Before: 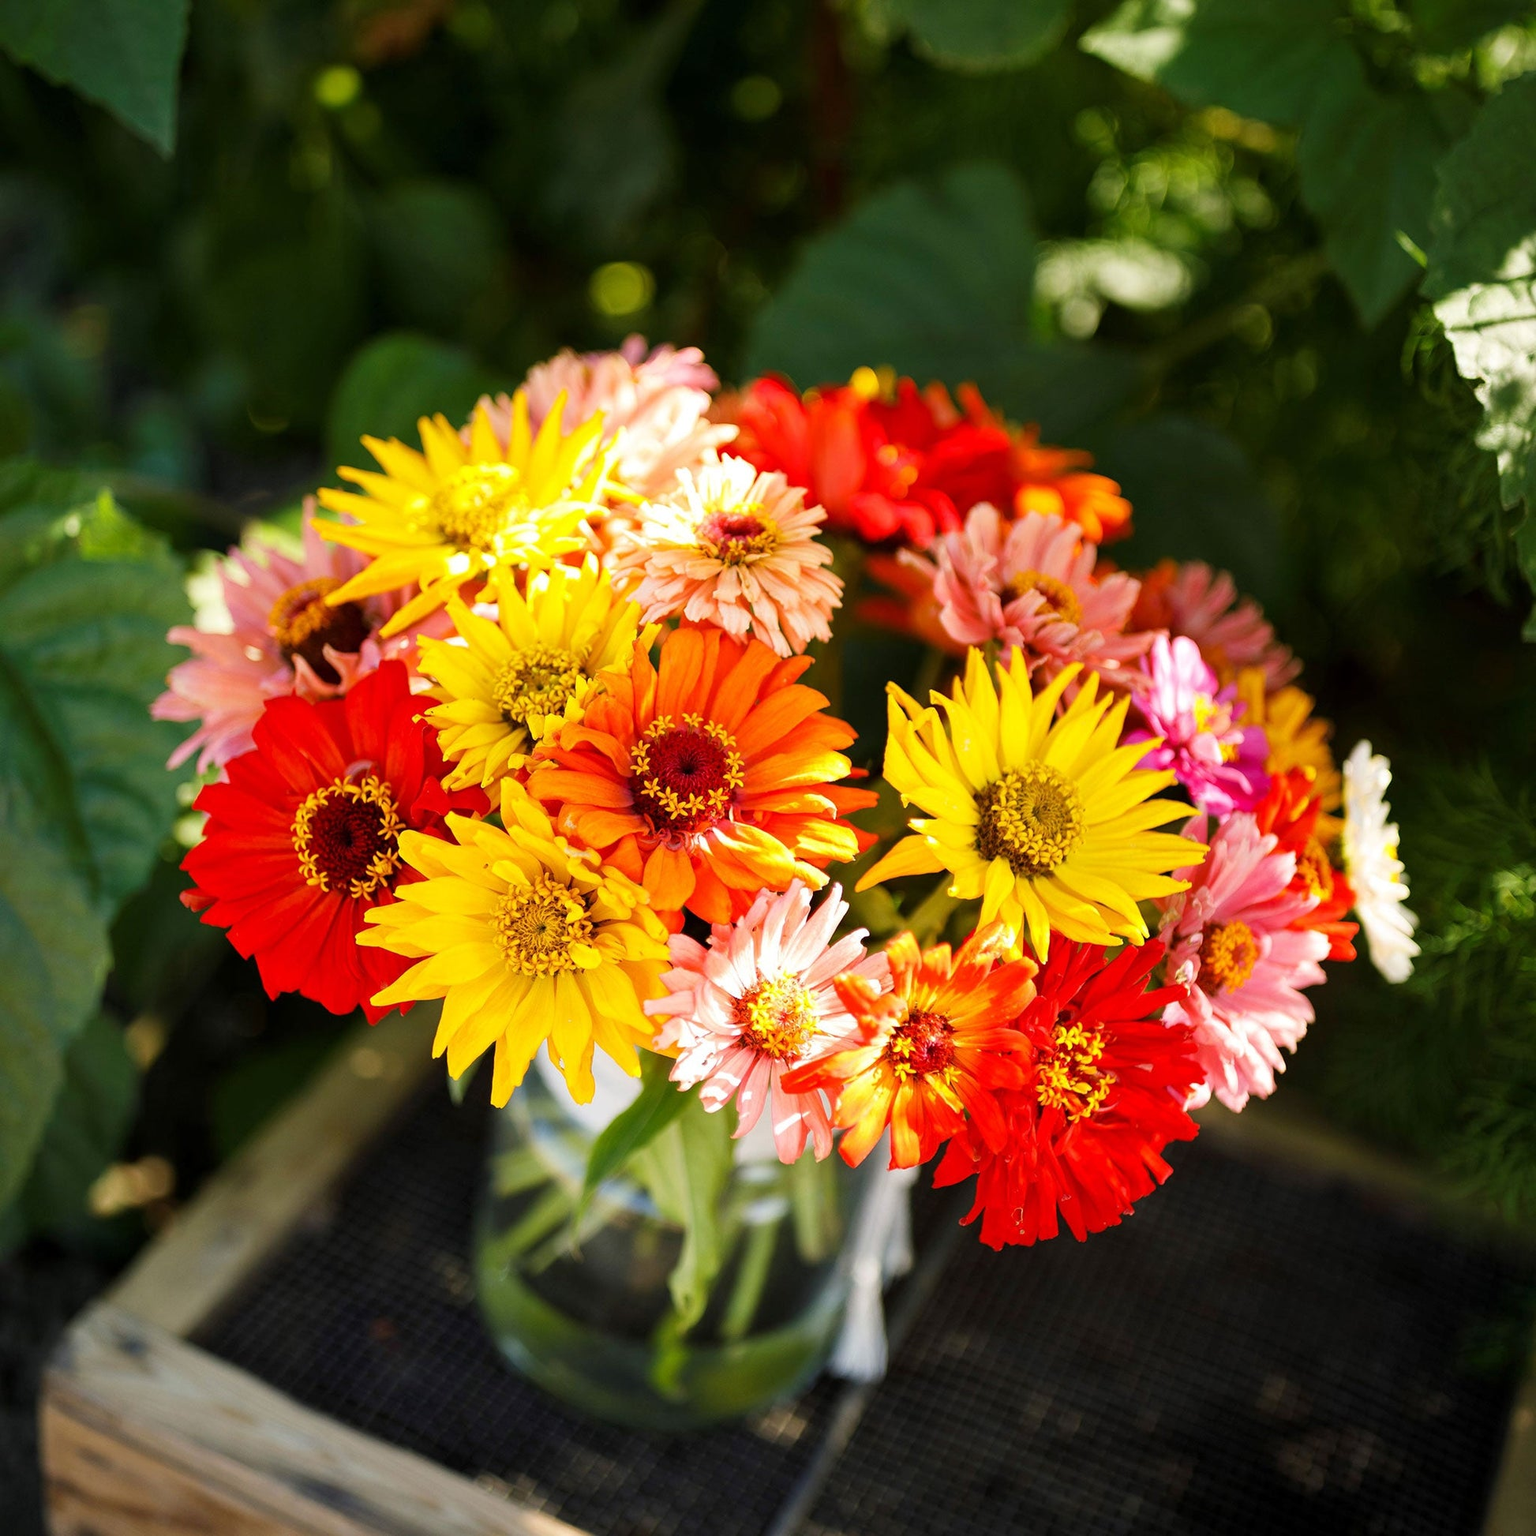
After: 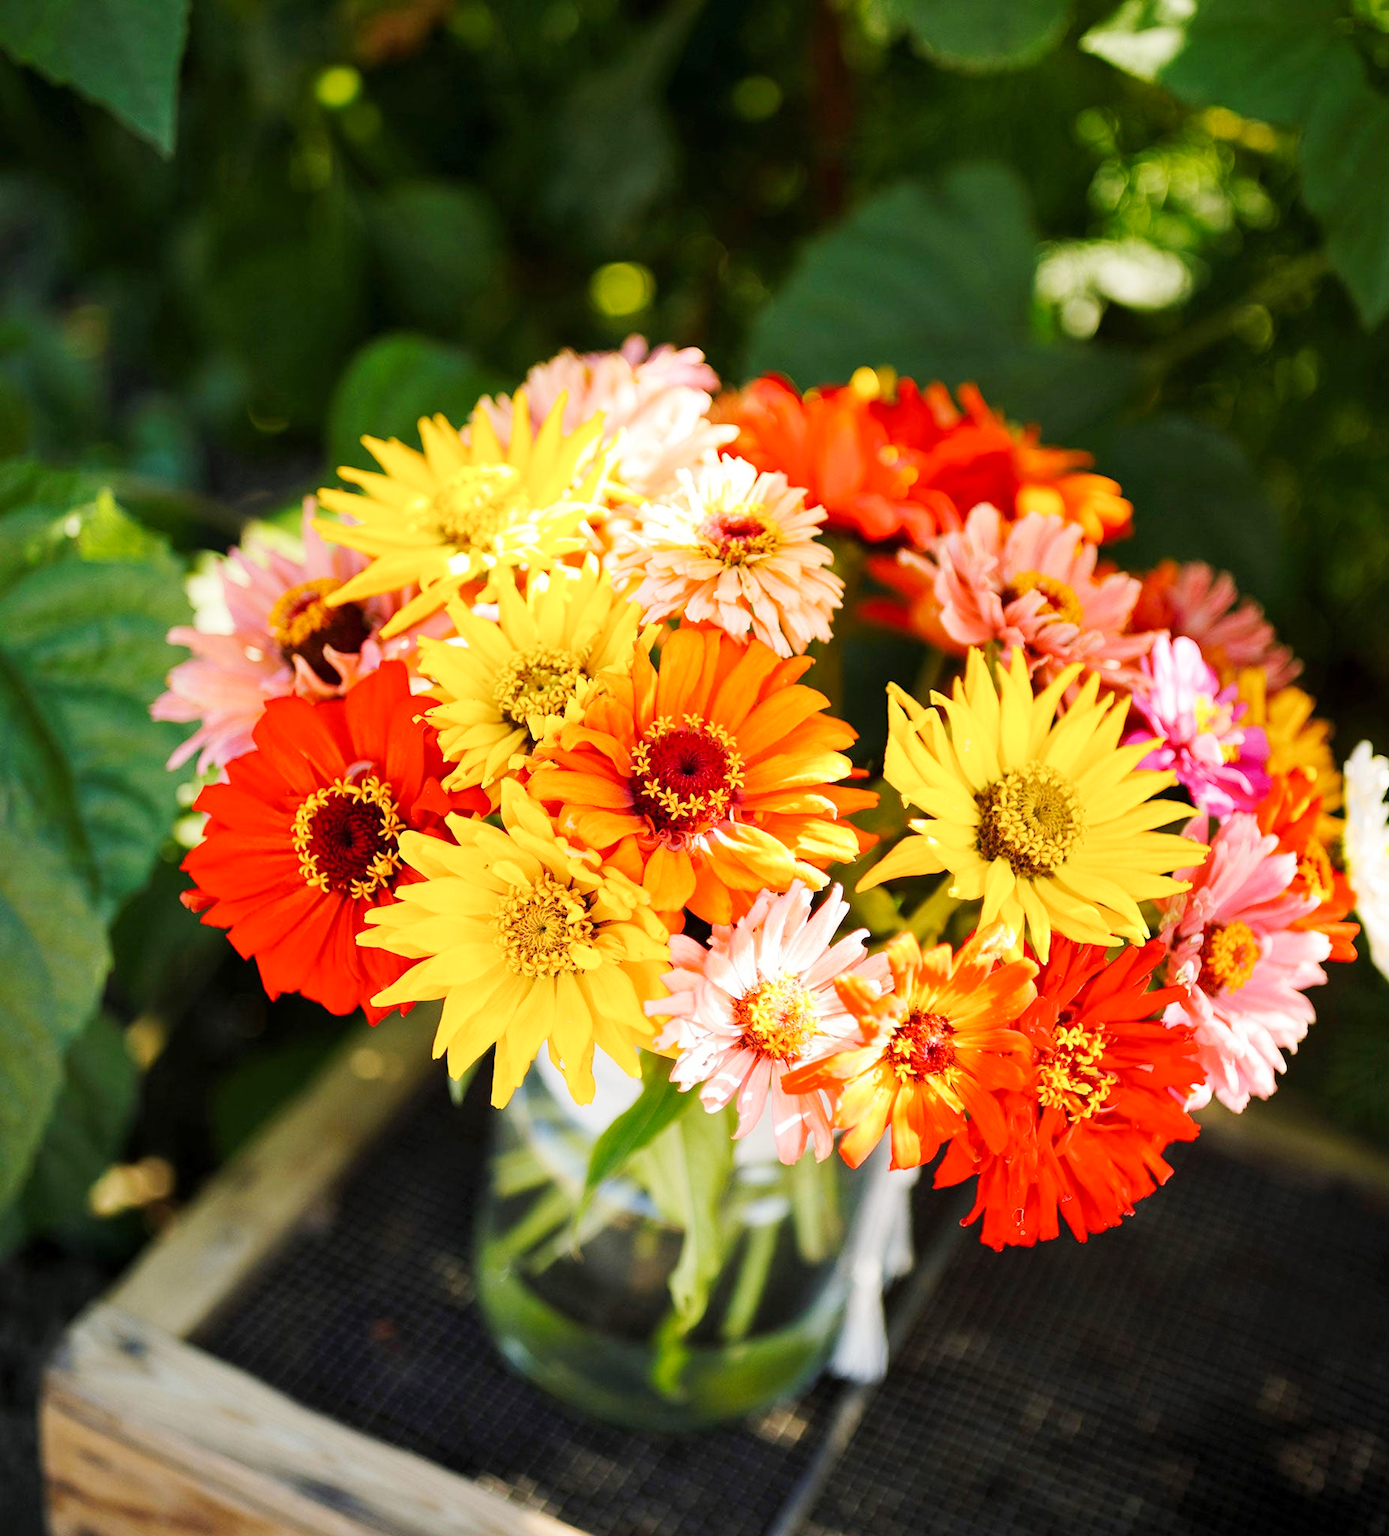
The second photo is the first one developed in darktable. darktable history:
crop: right 9.509%, bottom 0.031%
tone curve: curves: ch0 [(0, 0) (0.003, 0.003) (0.011, 0.014) (0.025, 0.031) (0.044, 0.055) (0.069, 0.086) (0.1, 0.124) (0.136, 0.168) (0.177, 0.22) (0.224, 0.278) (0.277, 0.344) (0.335, 0.426) (0.399, 0.515) (0.468, 0.597) (0.543, 0.672) (0.623, 0.746) (0.709, 0.815) (0.801, 0.881) (0.898, 0.939) (1, 1)], preserve colors none
